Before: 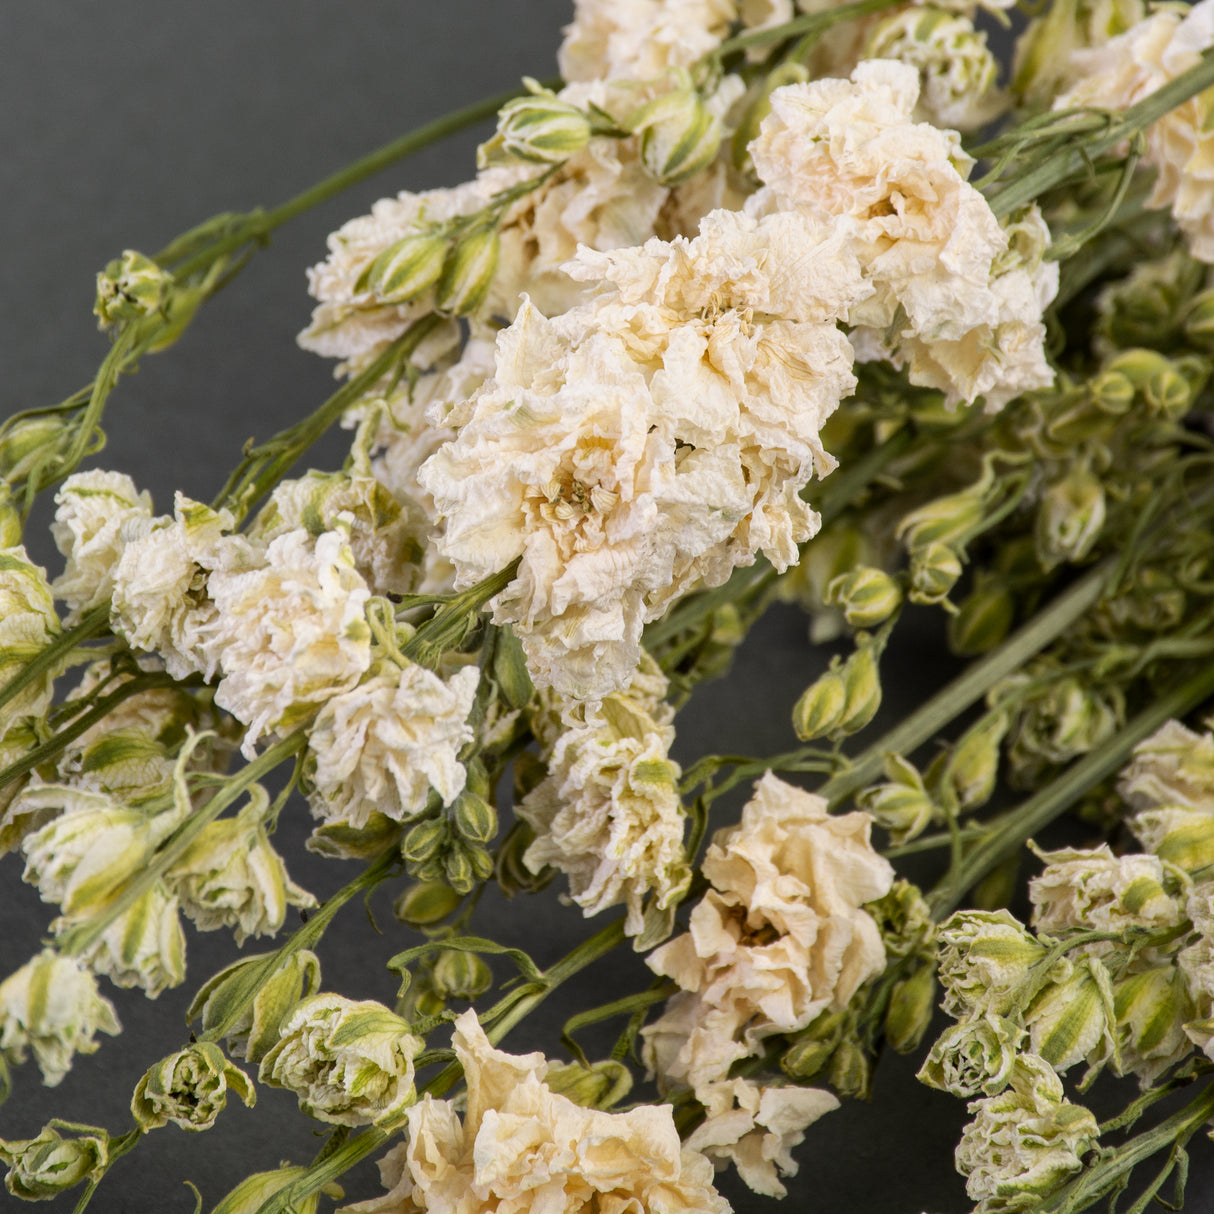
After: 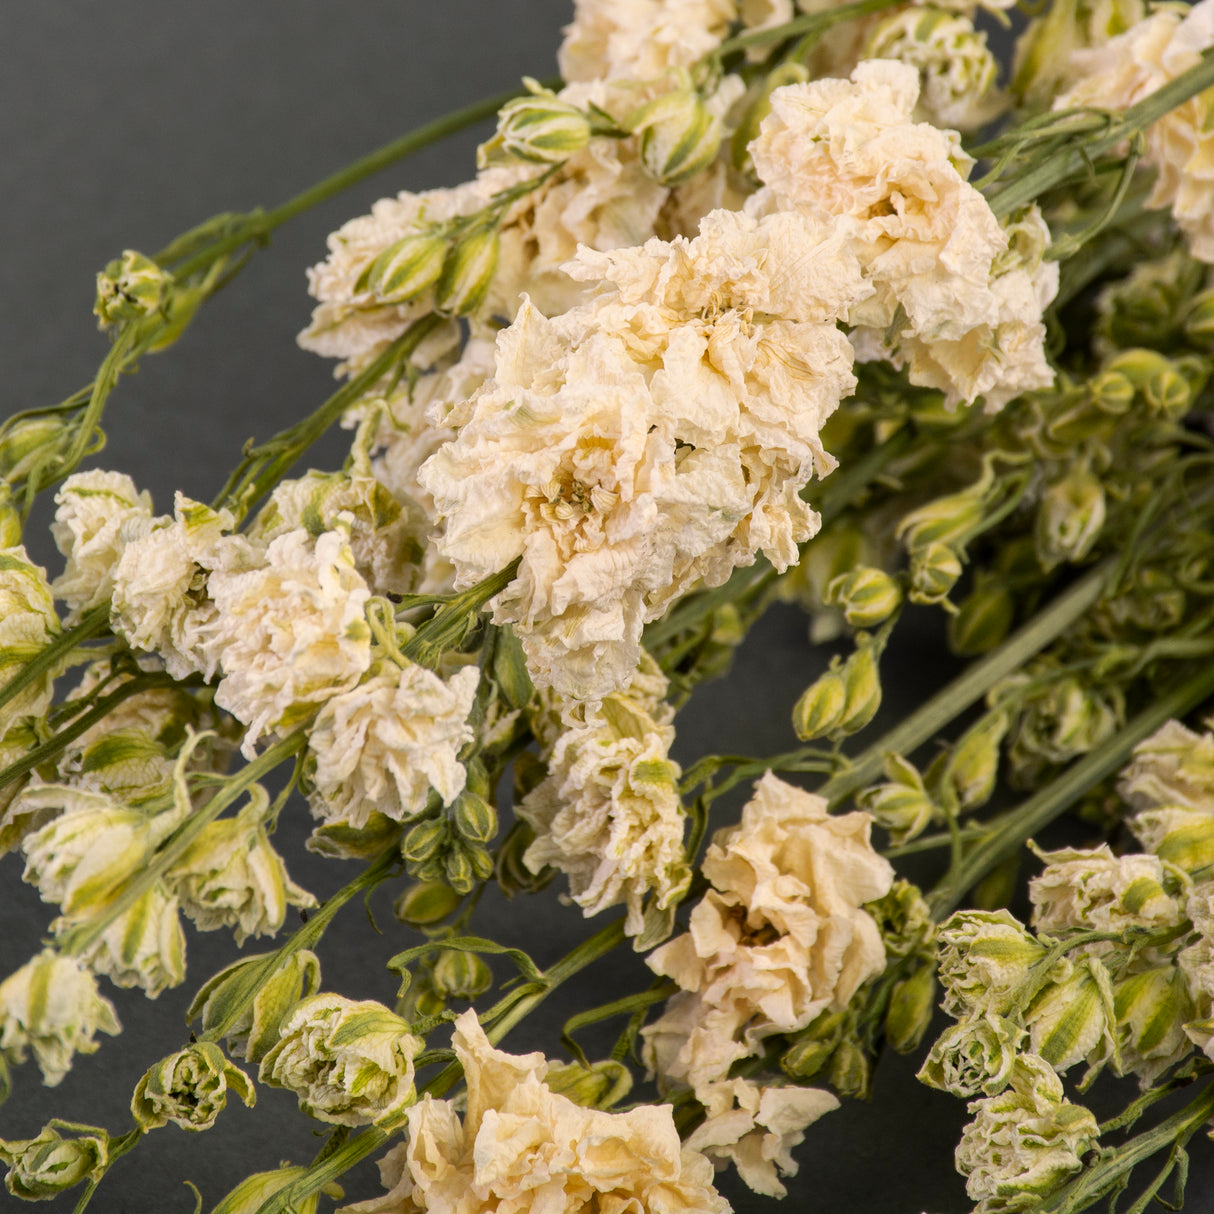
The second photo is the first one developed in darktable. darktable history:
color balance rgb: highlights gain › chroma 3.071%, highlights gain › hue 72.05°, perceptual saturation grading › global saturation 0.401%, global vibrance 20%
